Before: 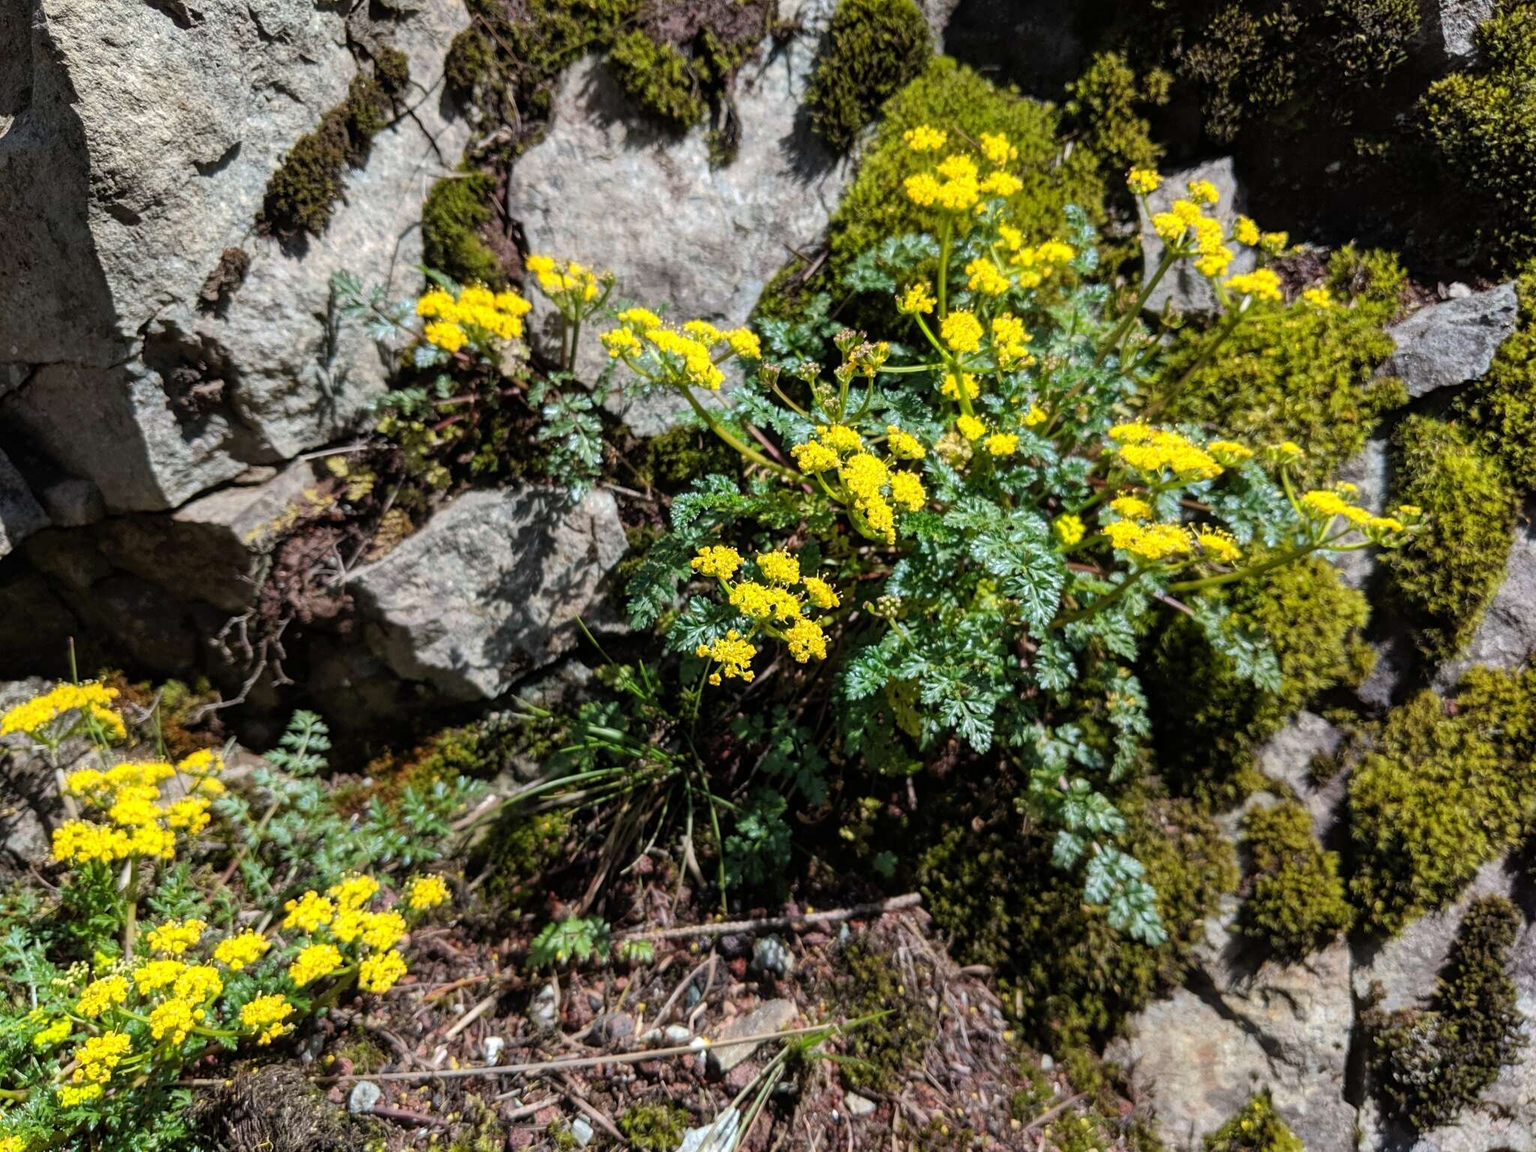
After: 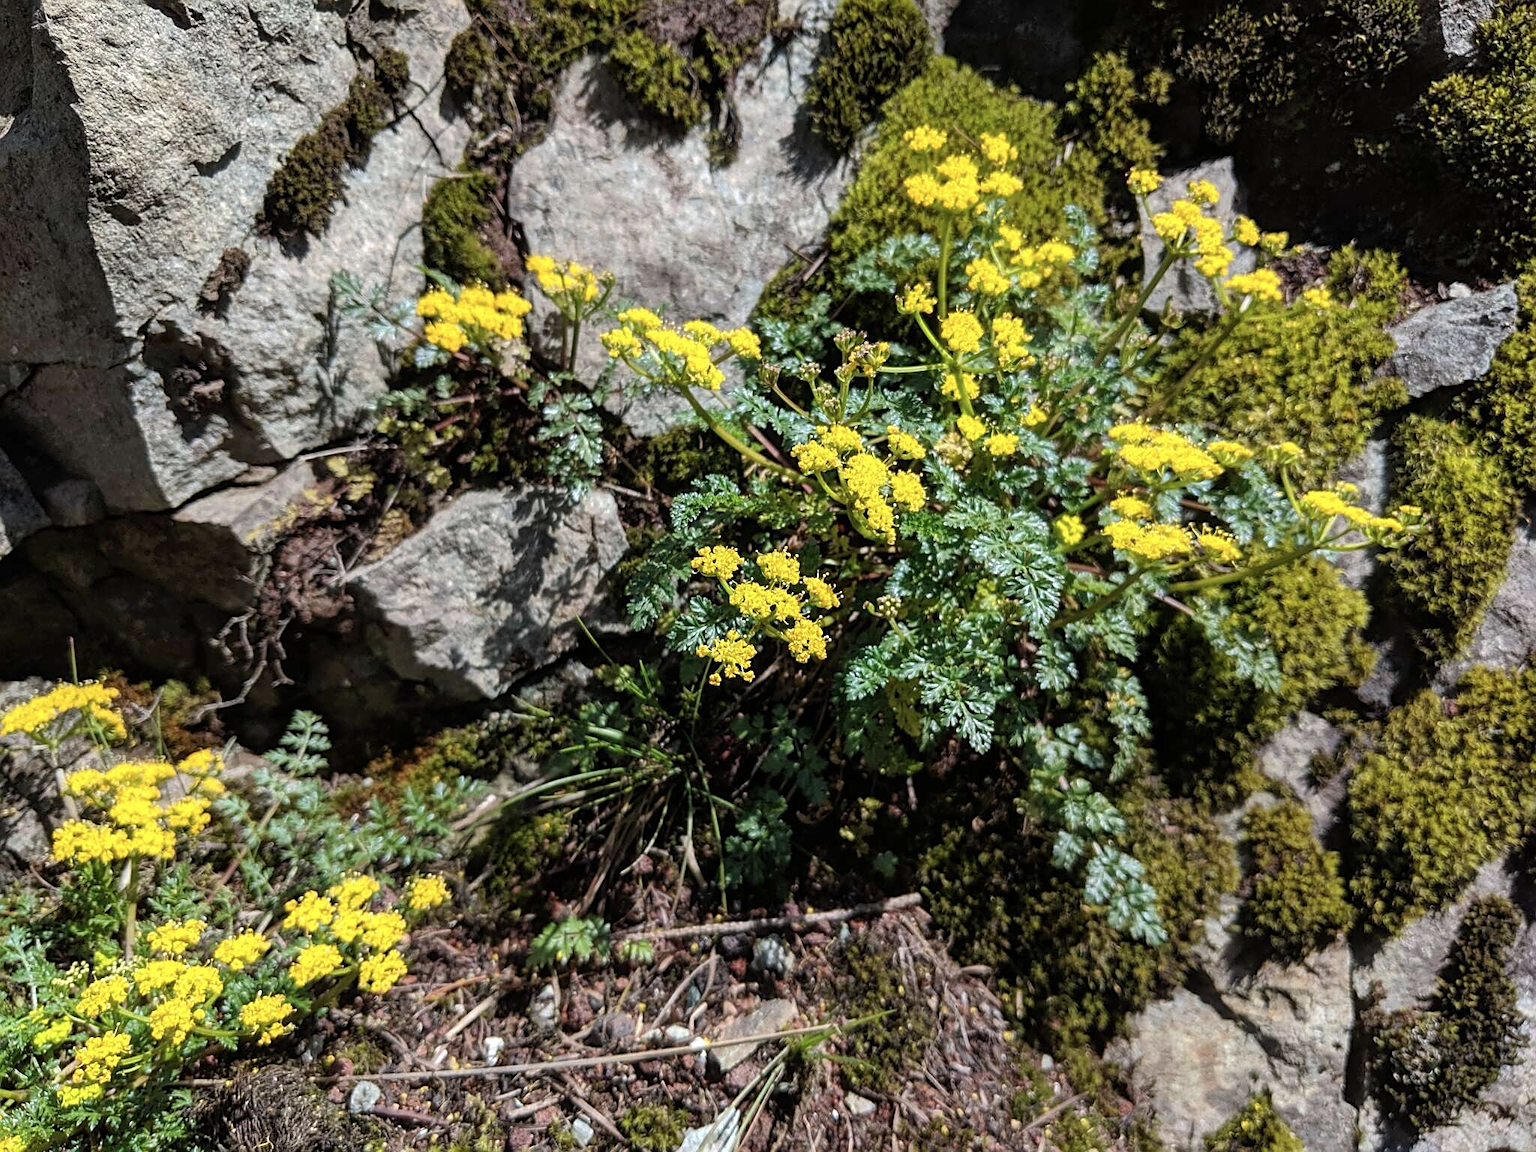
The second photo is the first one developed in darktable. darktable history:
sharpen: on, module defaults
color correction: highlights b* -0.017, saturation 0.861
